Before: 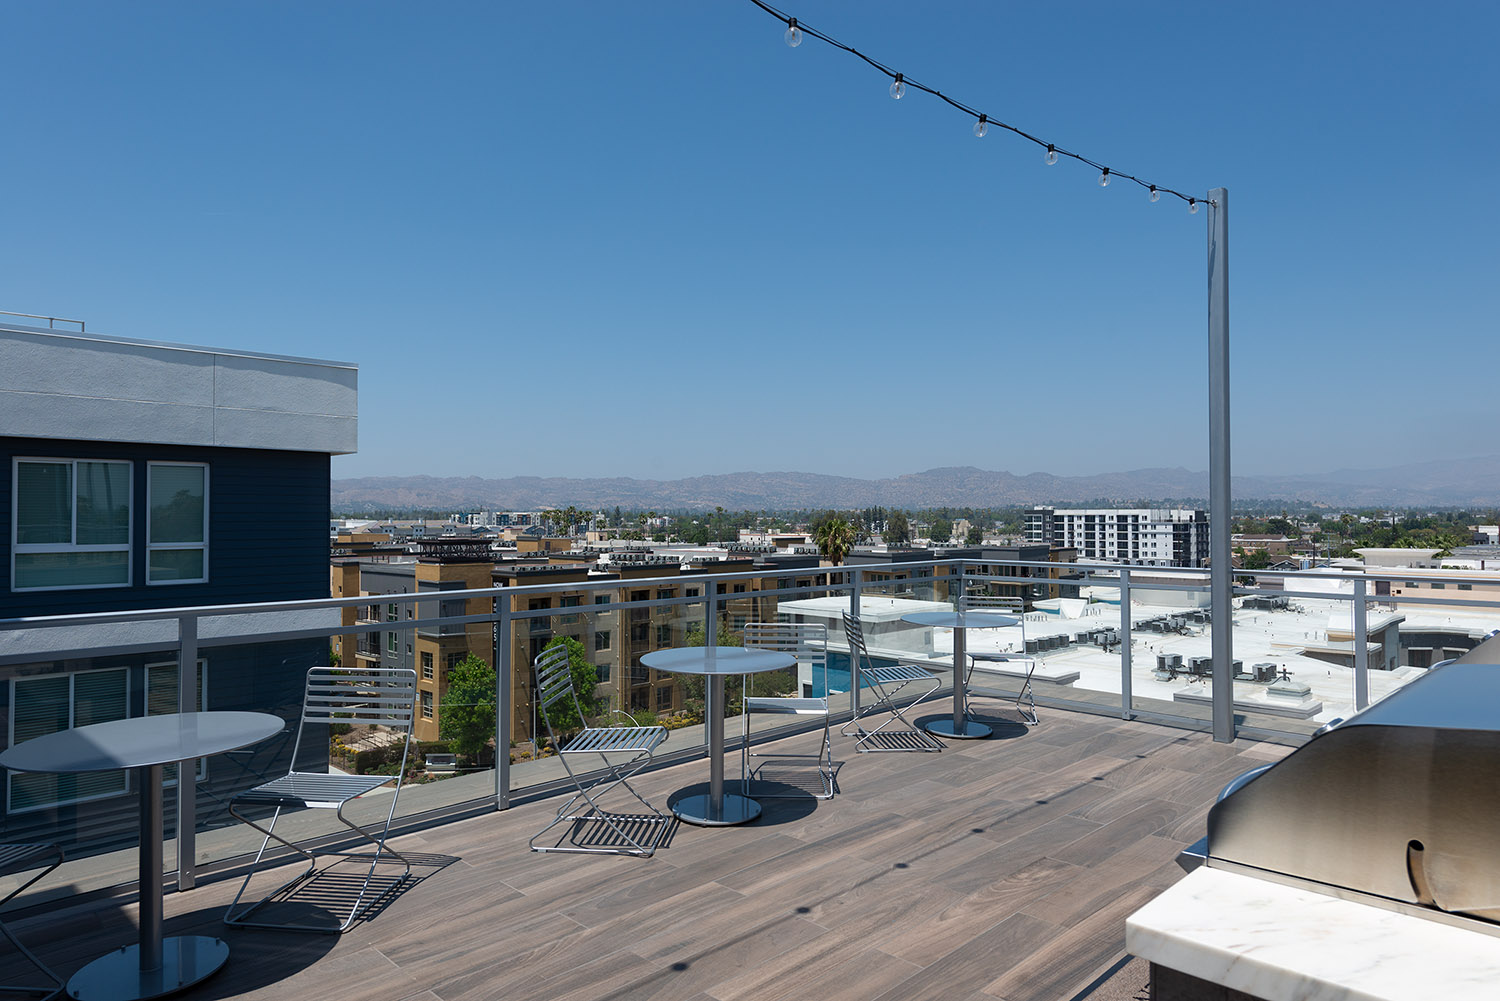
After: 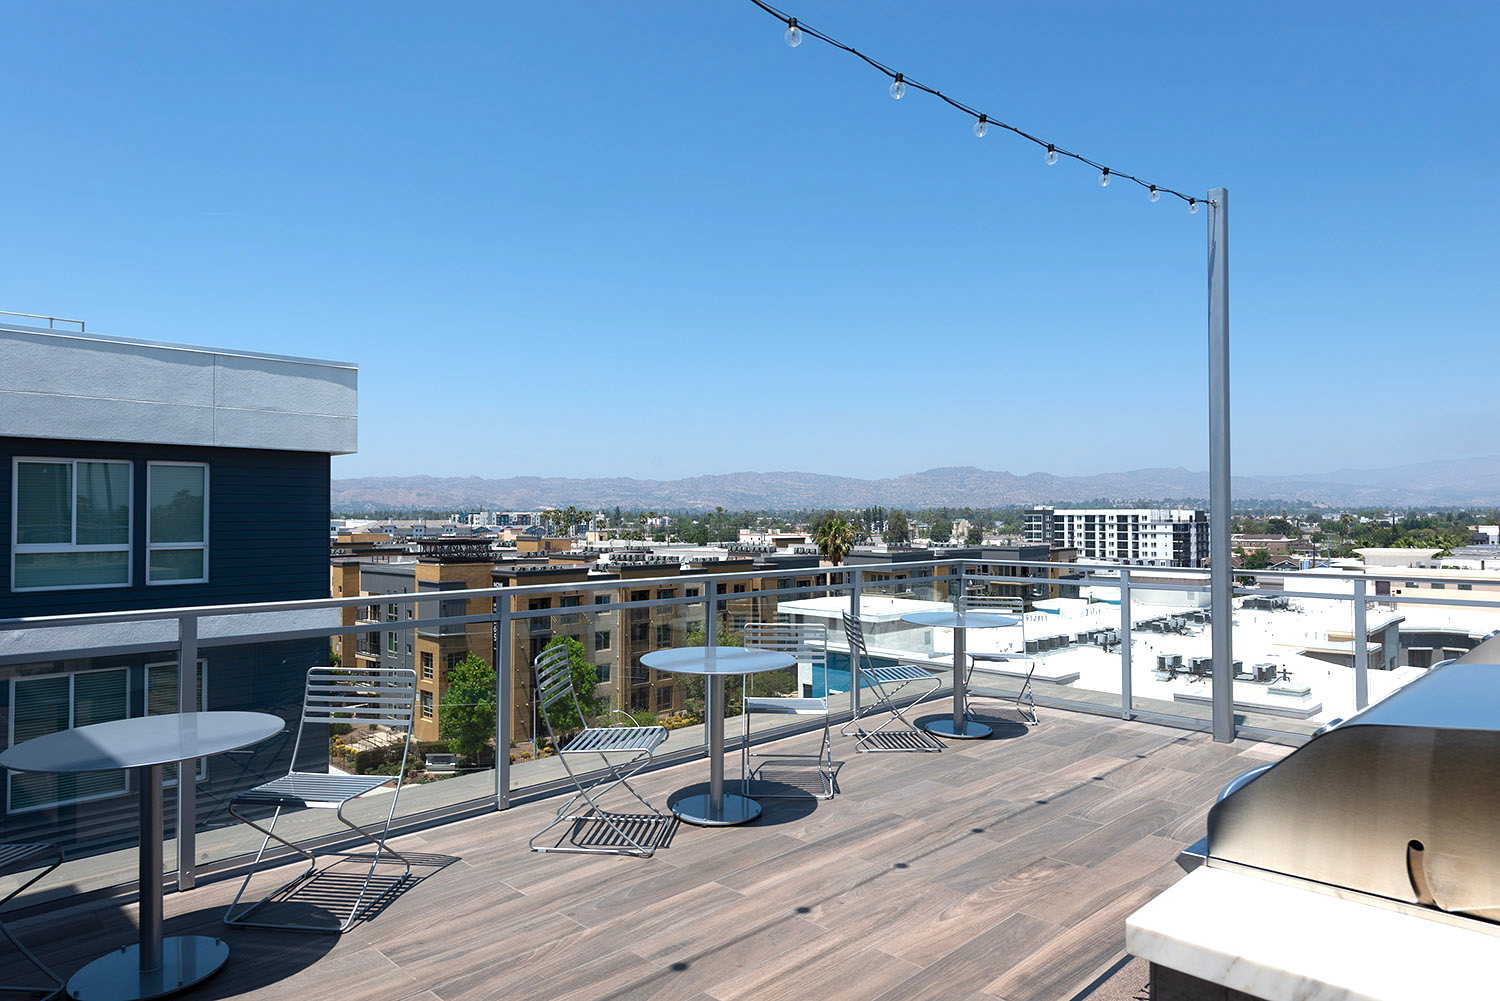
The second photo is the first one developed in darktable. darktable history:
tone equalizer: -8 EV -0.76 EV, -7 EV -0.697 EV, -6 EV -0.588 EV, -5 EV -0.382 EV, -3 EV 0.365 EV, -2 EV 0.6 EV, -1 EV 0.681 EV, +0 EV 0.72 EV, smoothing diameter 24.97%, edges refinement/feathering 8.91, preserve details guided filter
